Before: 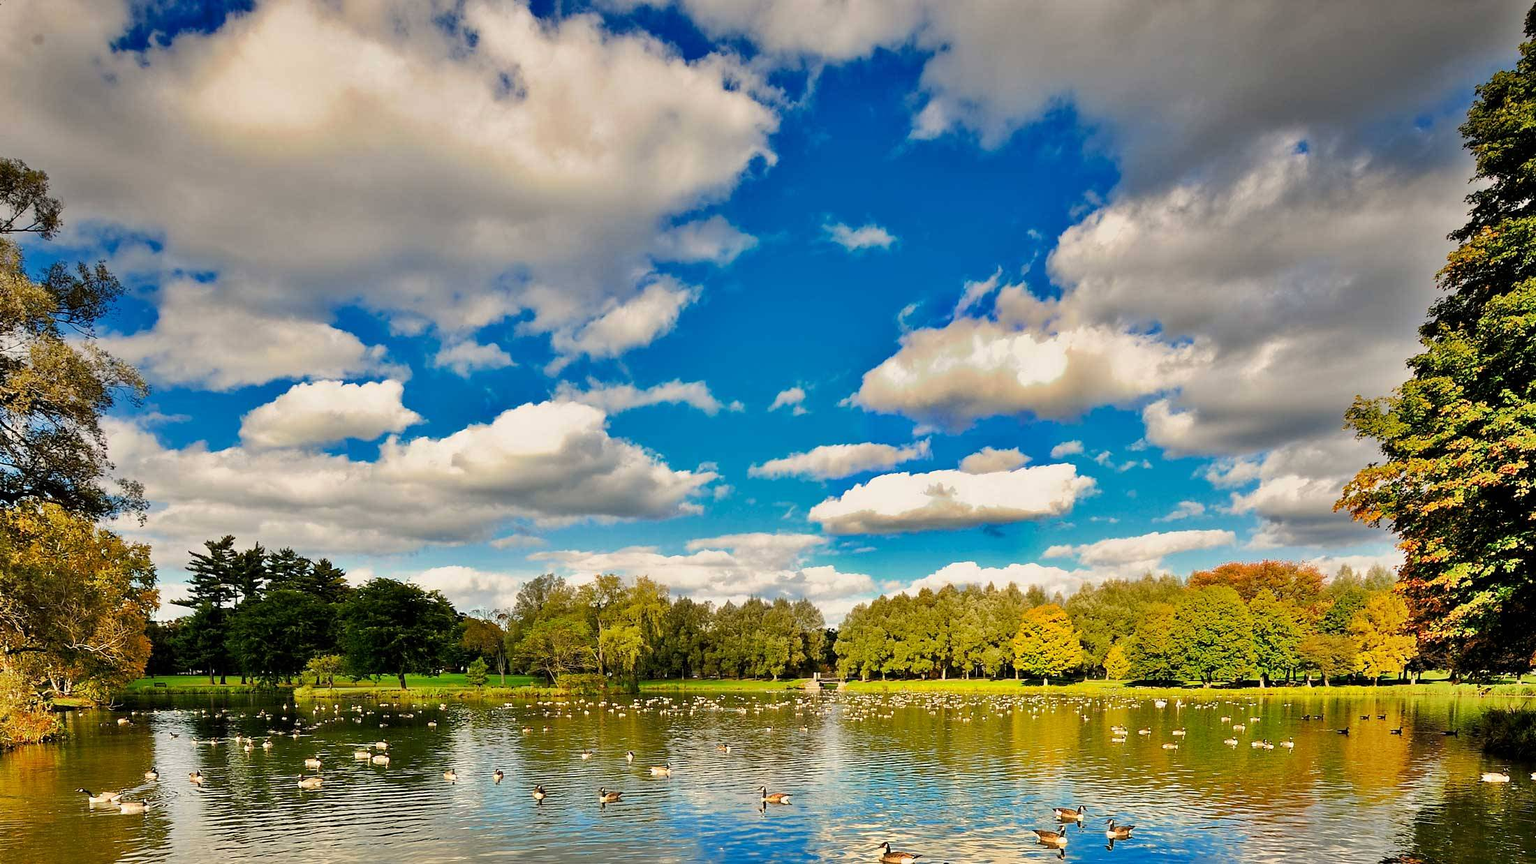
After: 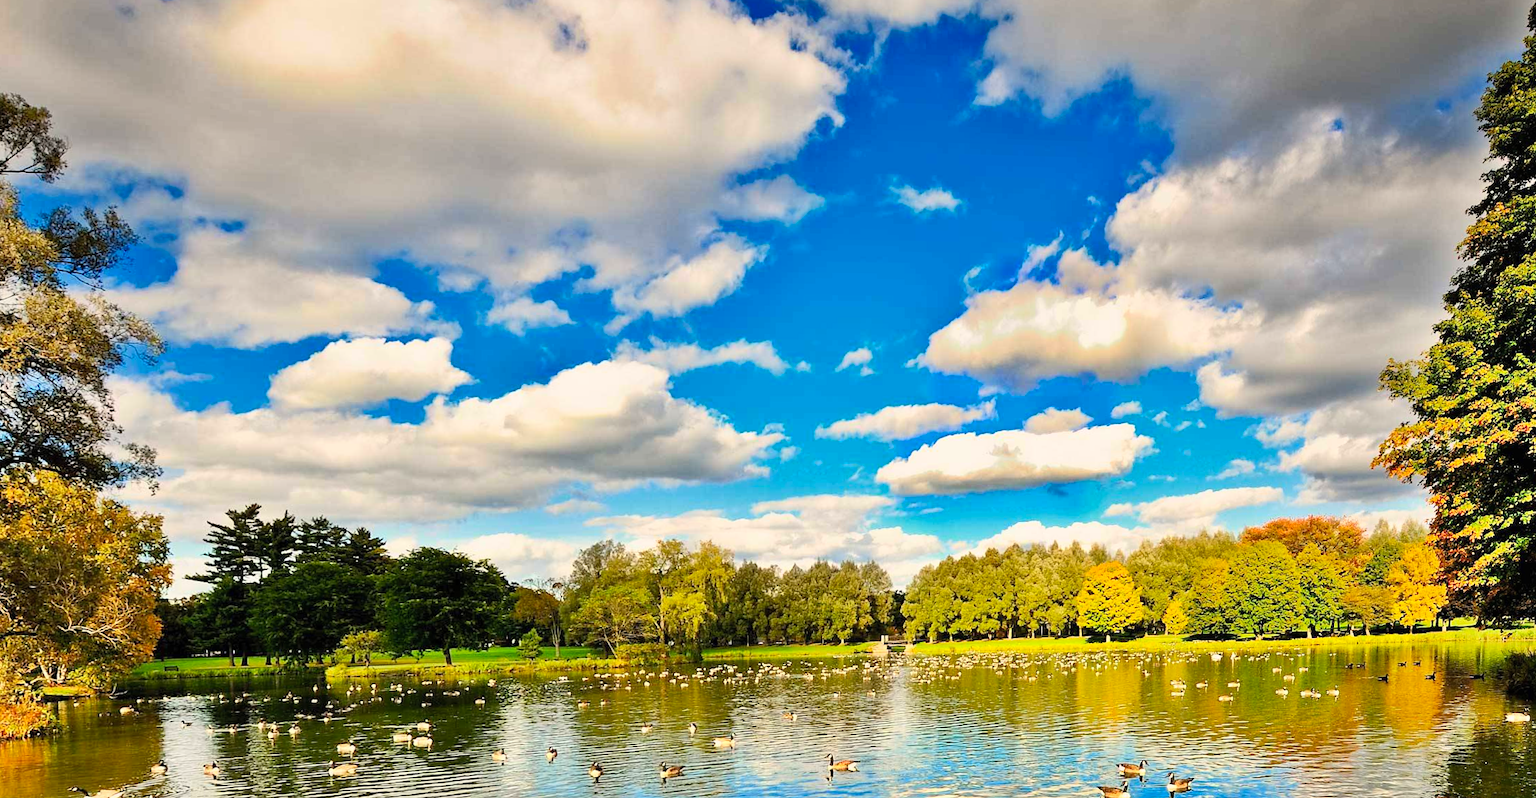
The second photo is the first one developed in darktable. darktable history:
rotate and perspective: rotation -0.013°, lens shift (vertical) -0.027, lens shift (horizontal) 0.178, crop left 0.016, crop right 0.989, crop top 0.082, crop bottom 0.918
contrast brightness saturation: contrast 0.2, brightness 0.16, saturation 0.22
